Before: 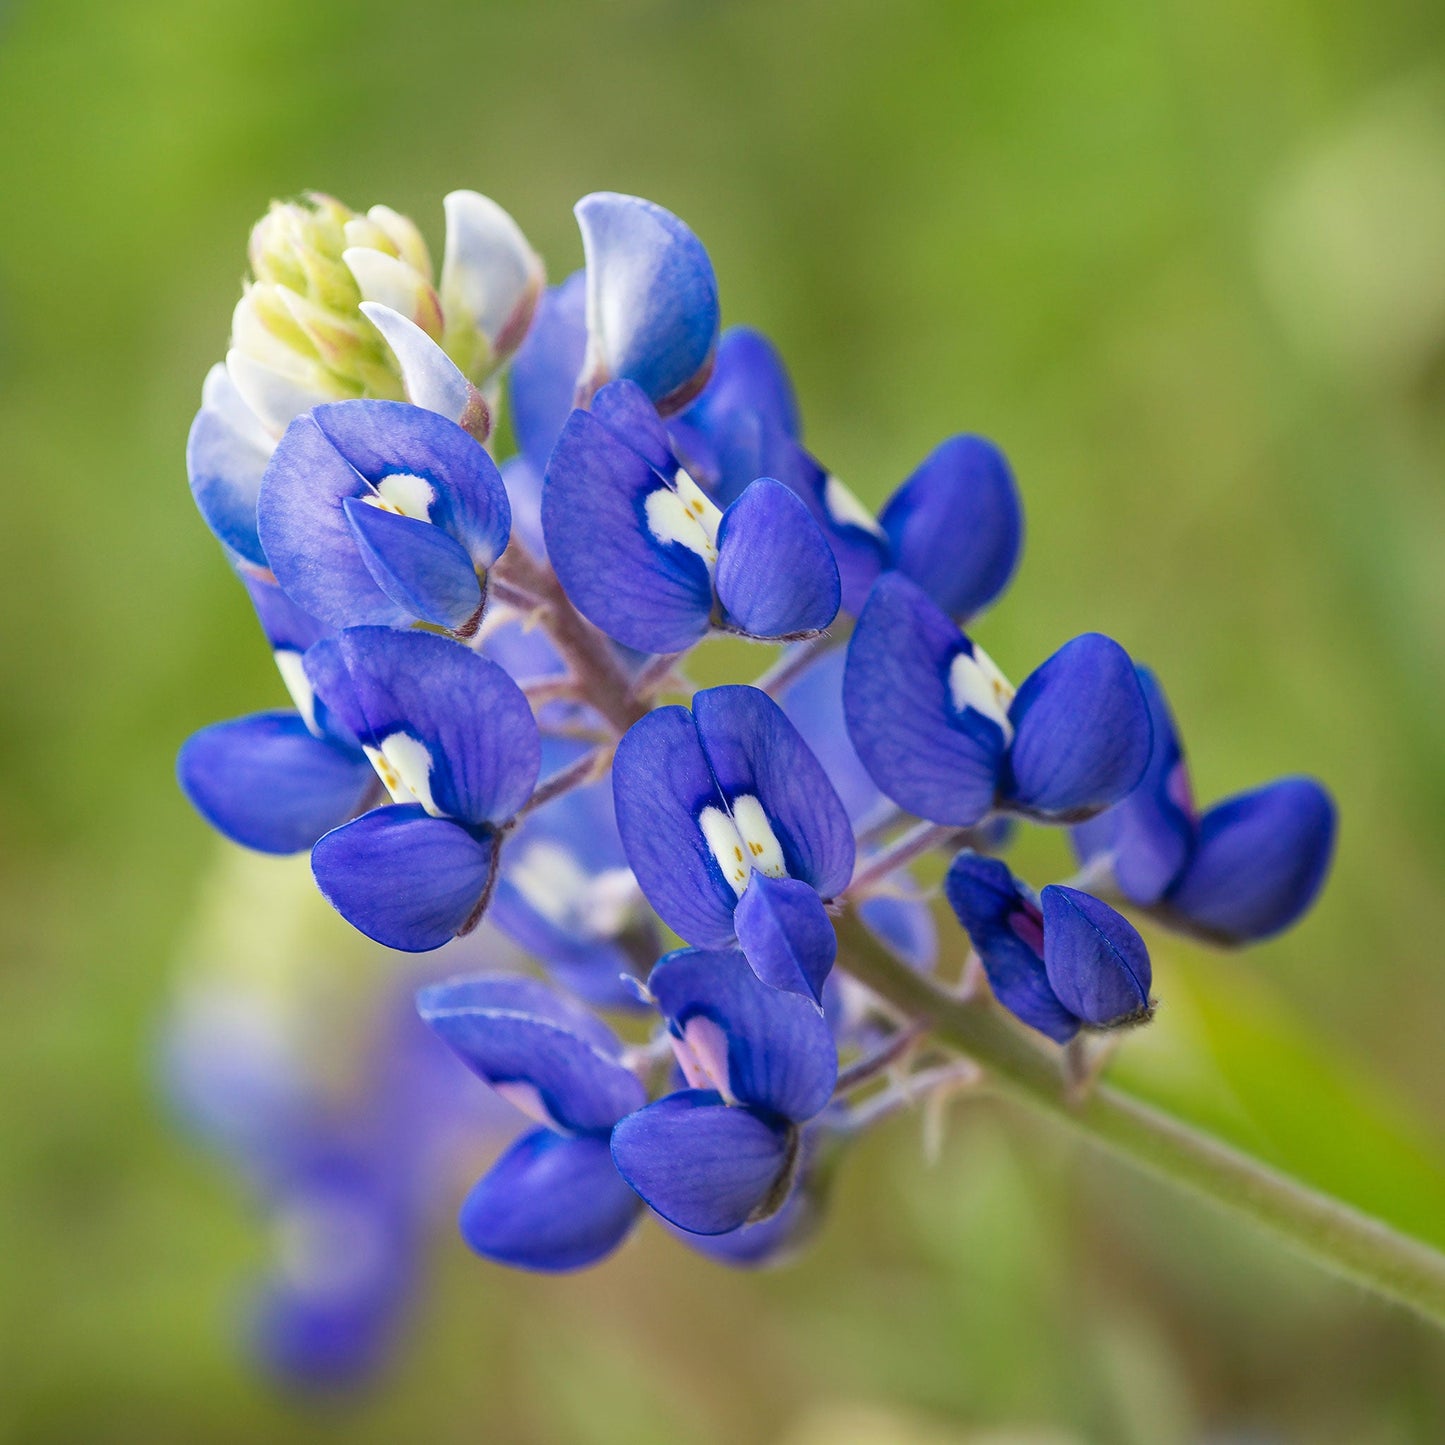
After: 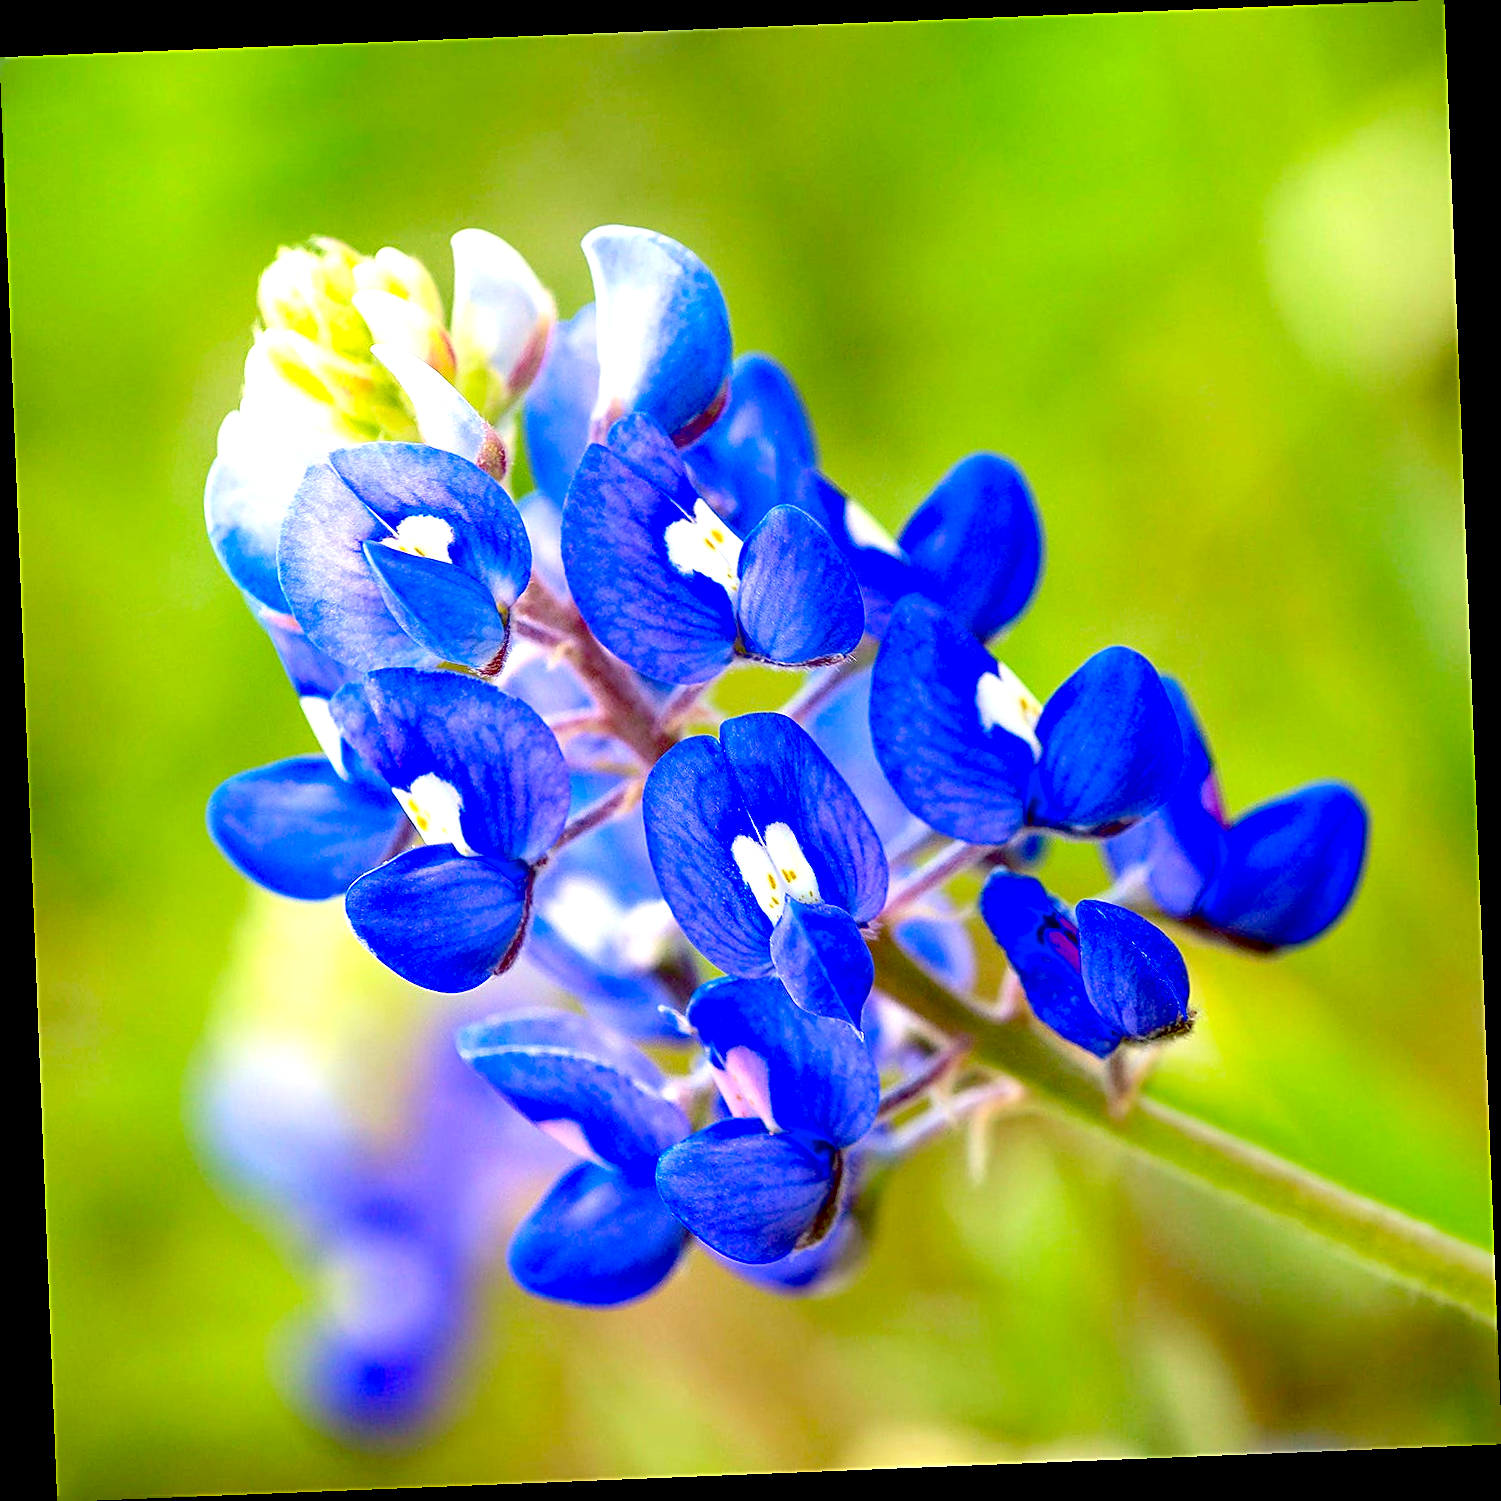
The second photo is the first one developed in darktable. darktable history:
exposure: black level correction 0.035, exposure 0.9 EV, compensate highlight preservation false
rotate and perspective: rotation -2.29°, automatic cropping off
sharpen: on, module defaults
contrast brightness saturation: contrast 0.09, saturation 0.28
